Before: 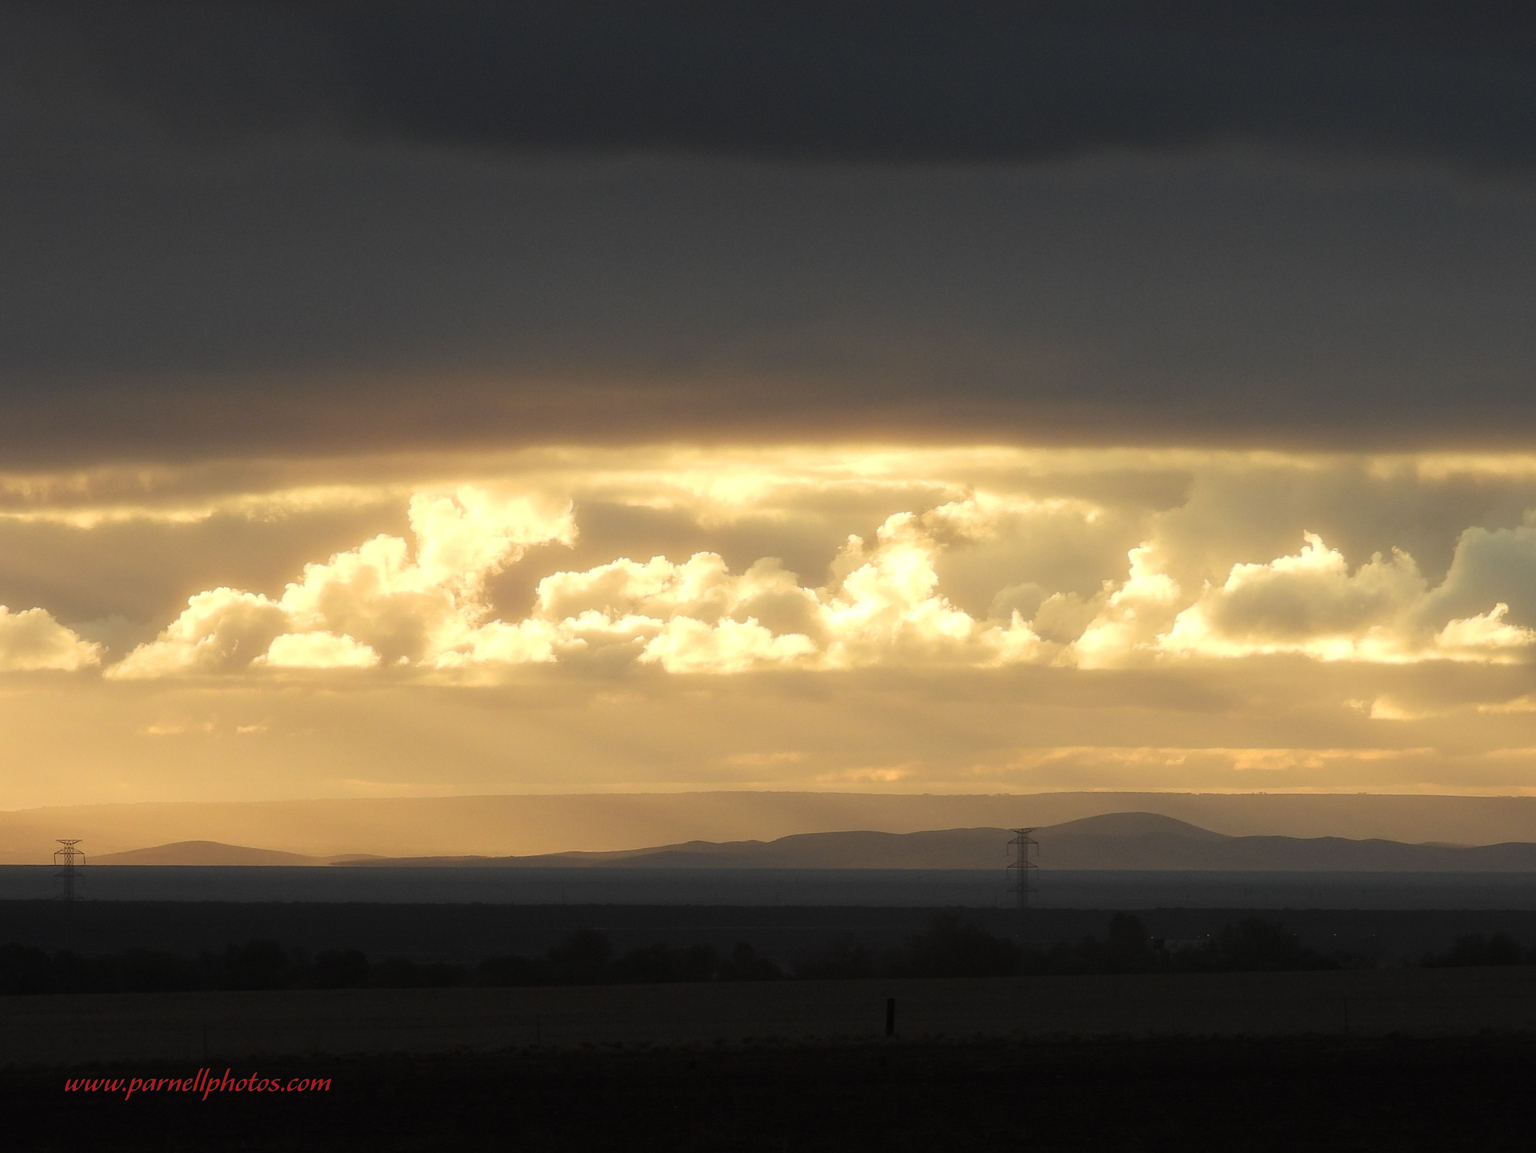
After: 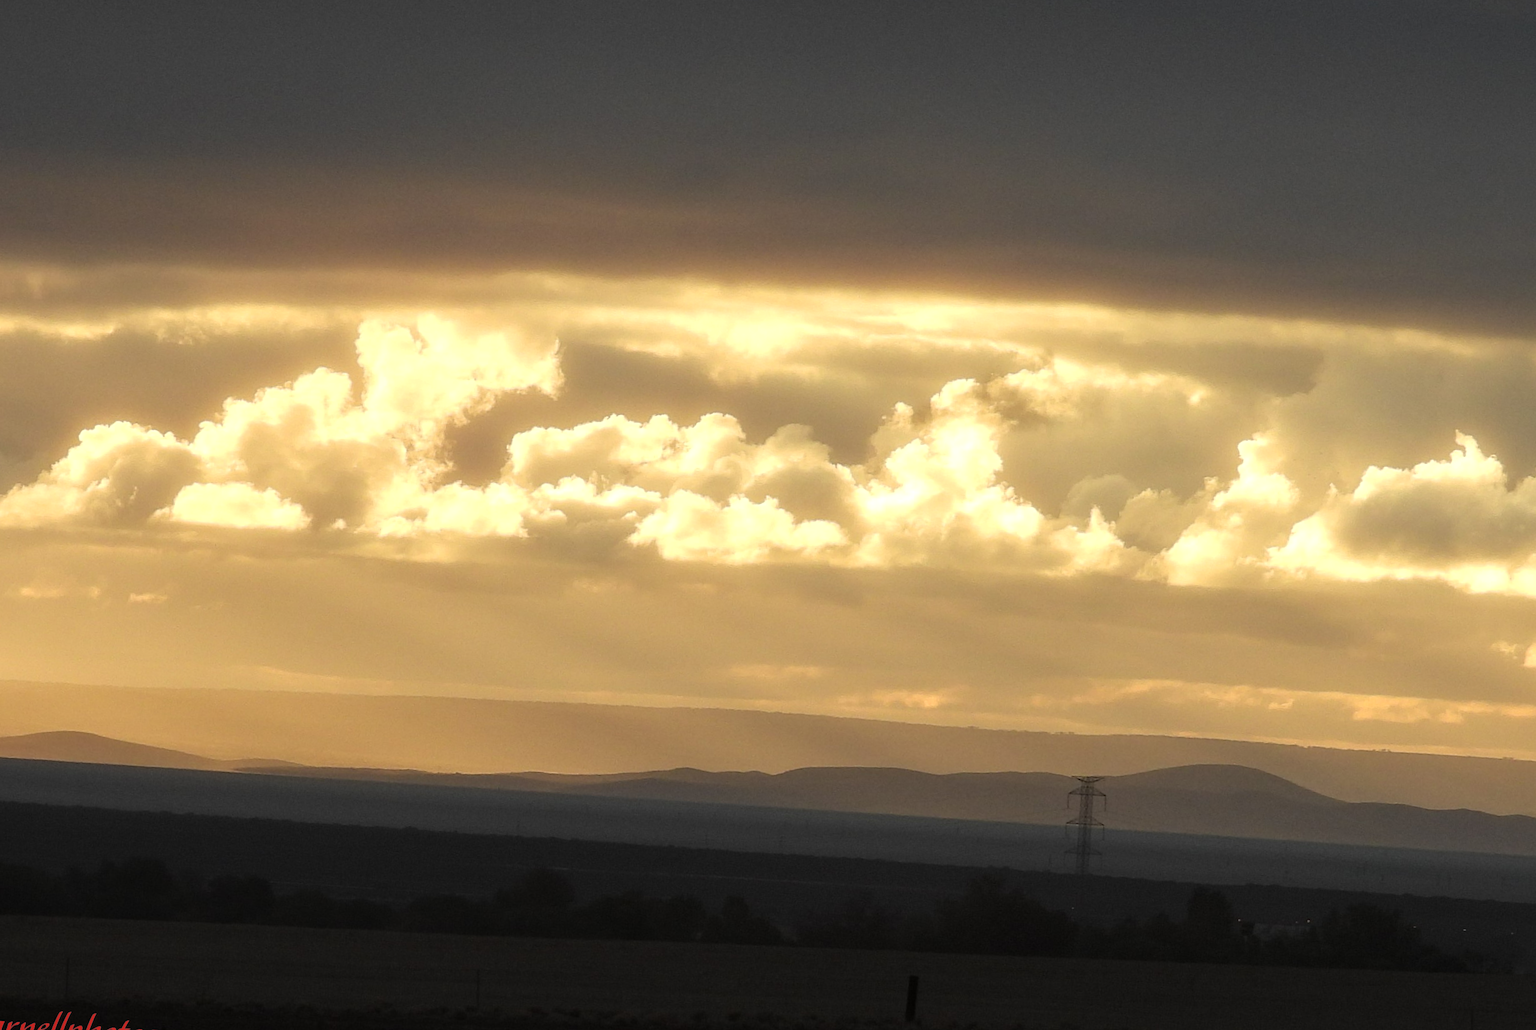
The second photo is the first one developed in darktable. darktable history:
crop and rotate: angle -3.41°, left 9.8%, top 20.768%, right 12.337%, bottom 11.893%
local contrast: on, module defaults
